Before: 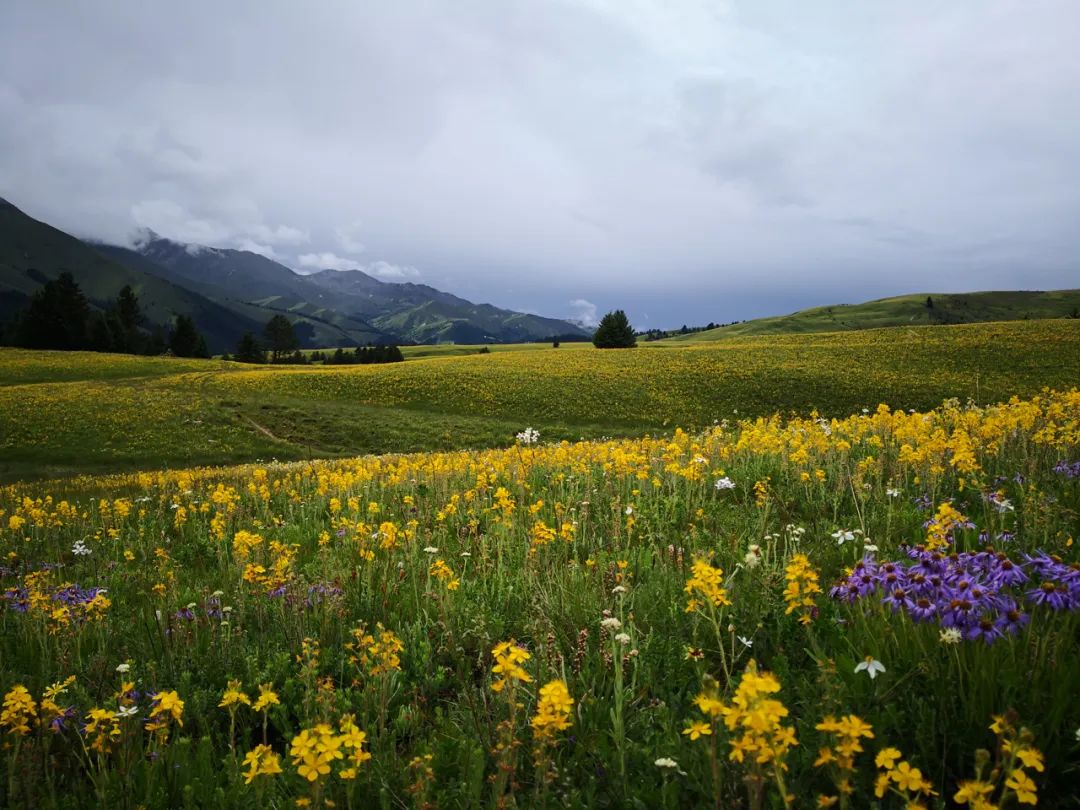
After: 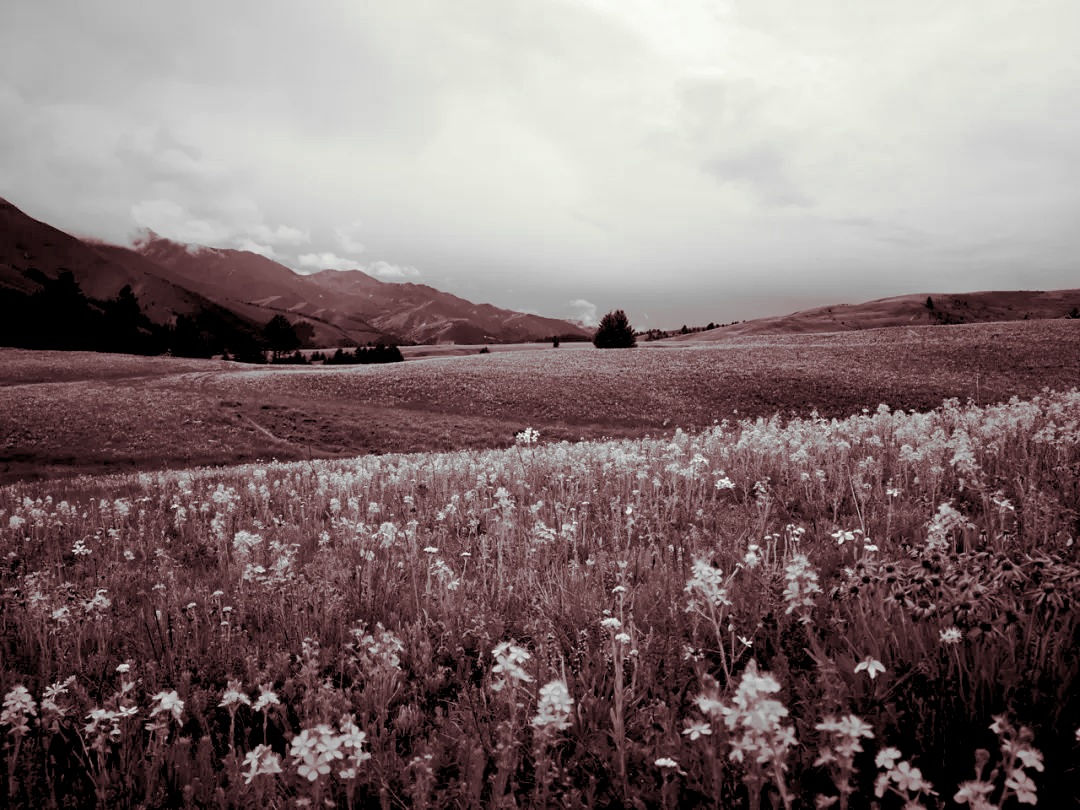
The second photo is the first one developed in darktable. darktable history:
split-toning: on, module defaults
rgb levels: levels [[0.013, 0.434, 0.89], [0, 0.5, 1], [0, 0.5, 1]]
monochrome: size 1
